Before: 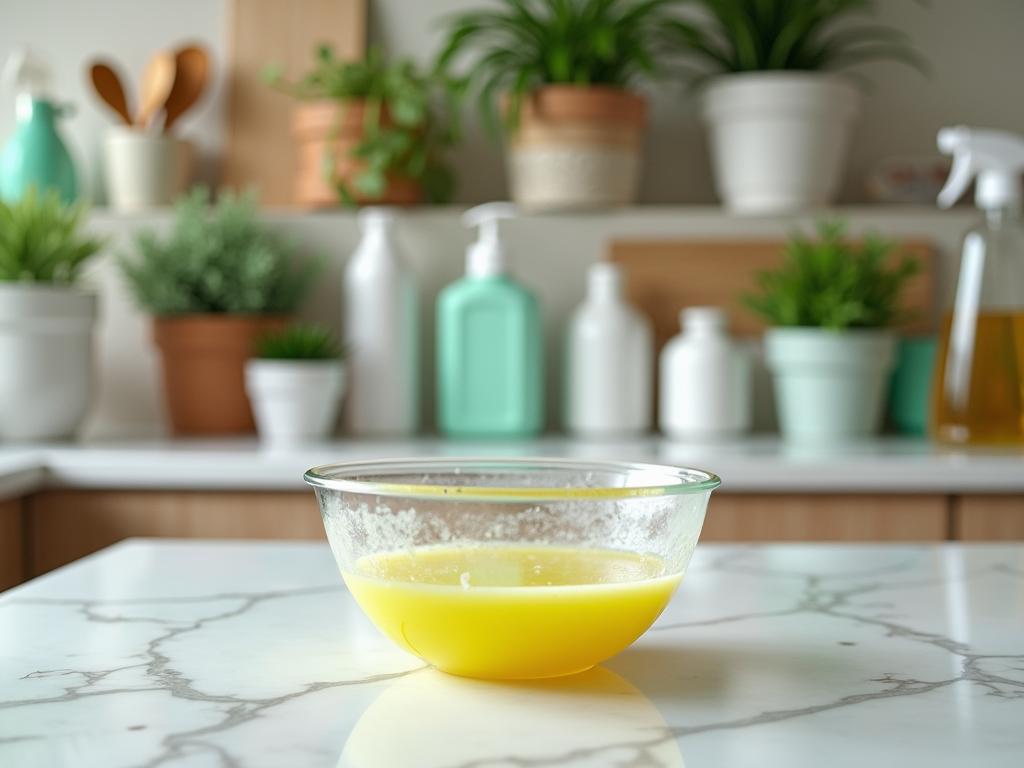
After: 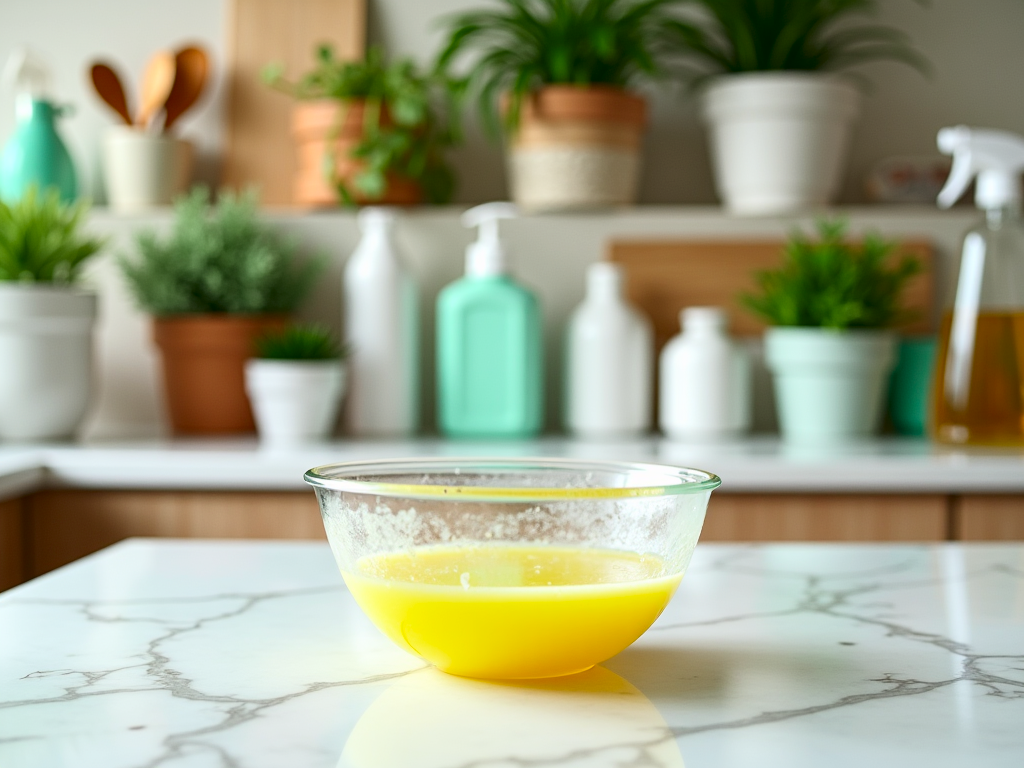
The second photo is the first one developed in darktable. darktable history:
shadows and highlights: shadows 4.1, highlights -17.6, soften with gaussian
contrast brightness saturation: contrast 0.13, brightness -0.05, saturation 0.16
tone curve: curves: ch0 [(0, 0.028) (0.138, 0.156) (0.468, 0.516) (0.754, 0.823) (1, 1)], color space Lab, linked channels, preserve colors none
